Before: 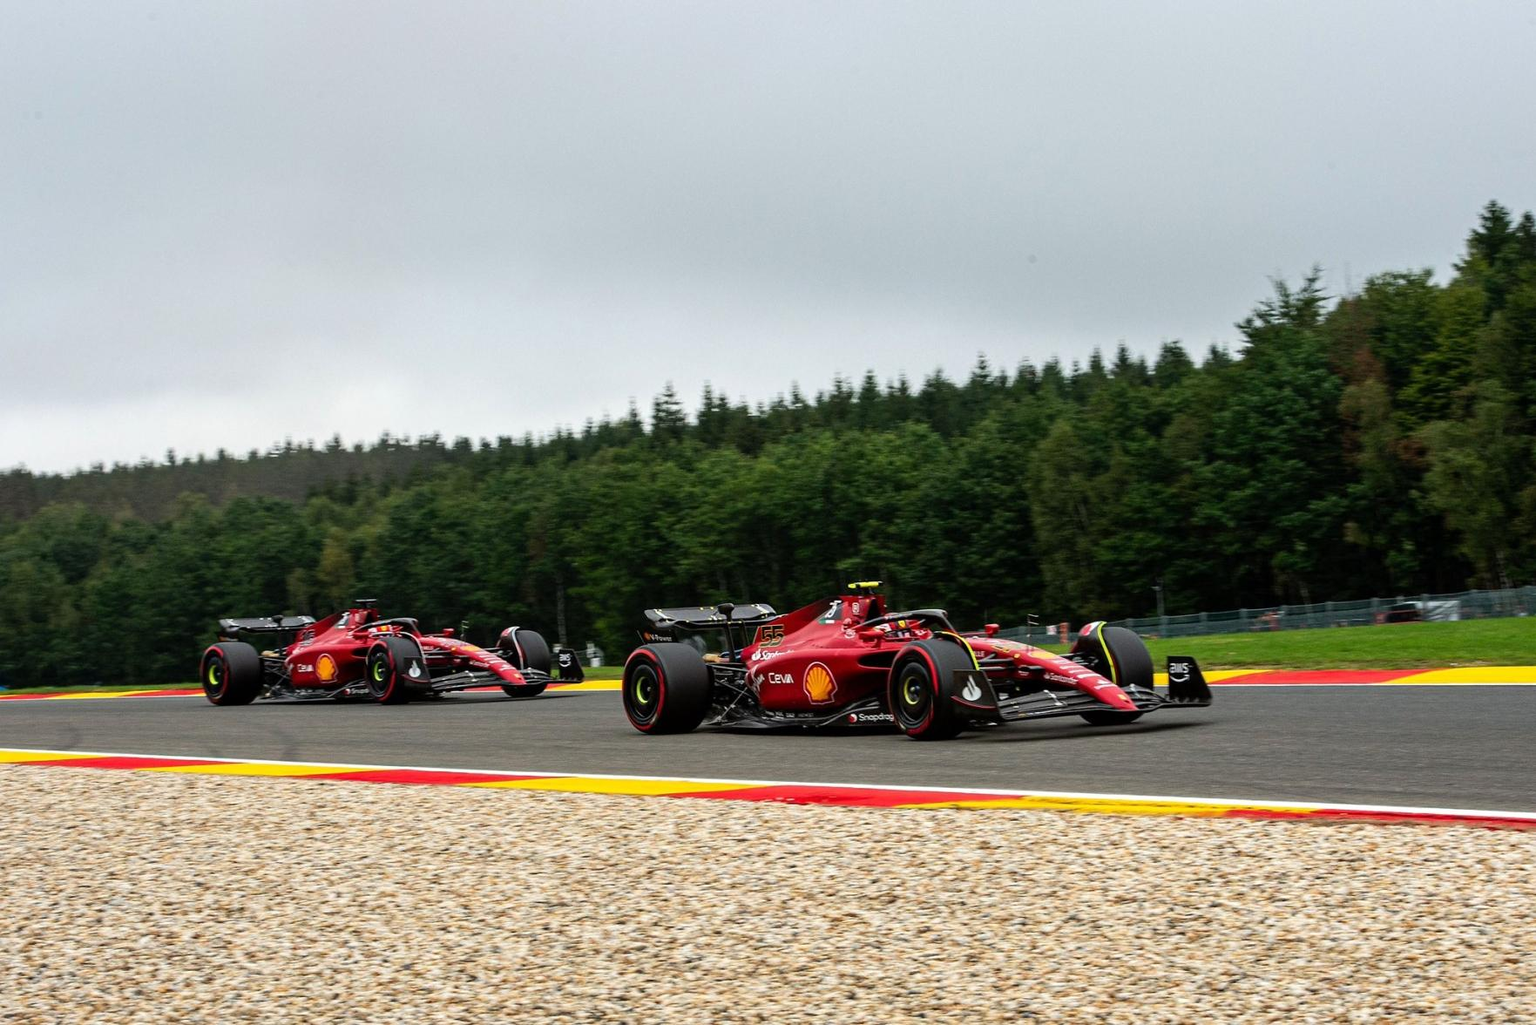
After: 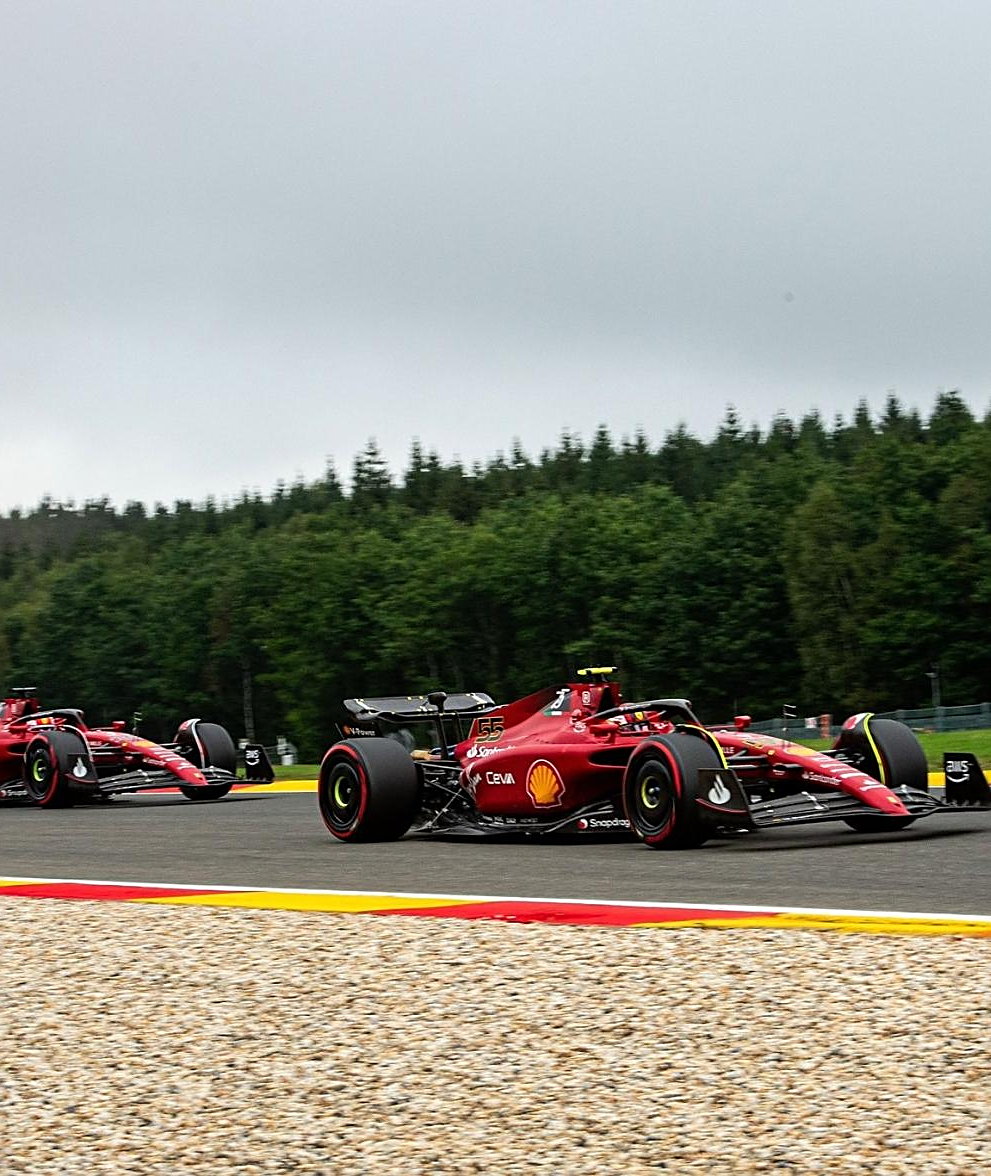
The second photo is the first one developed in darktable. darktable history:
sharpen: on, module defaults
crop and rotate: left 22.516%, right 21.234%
